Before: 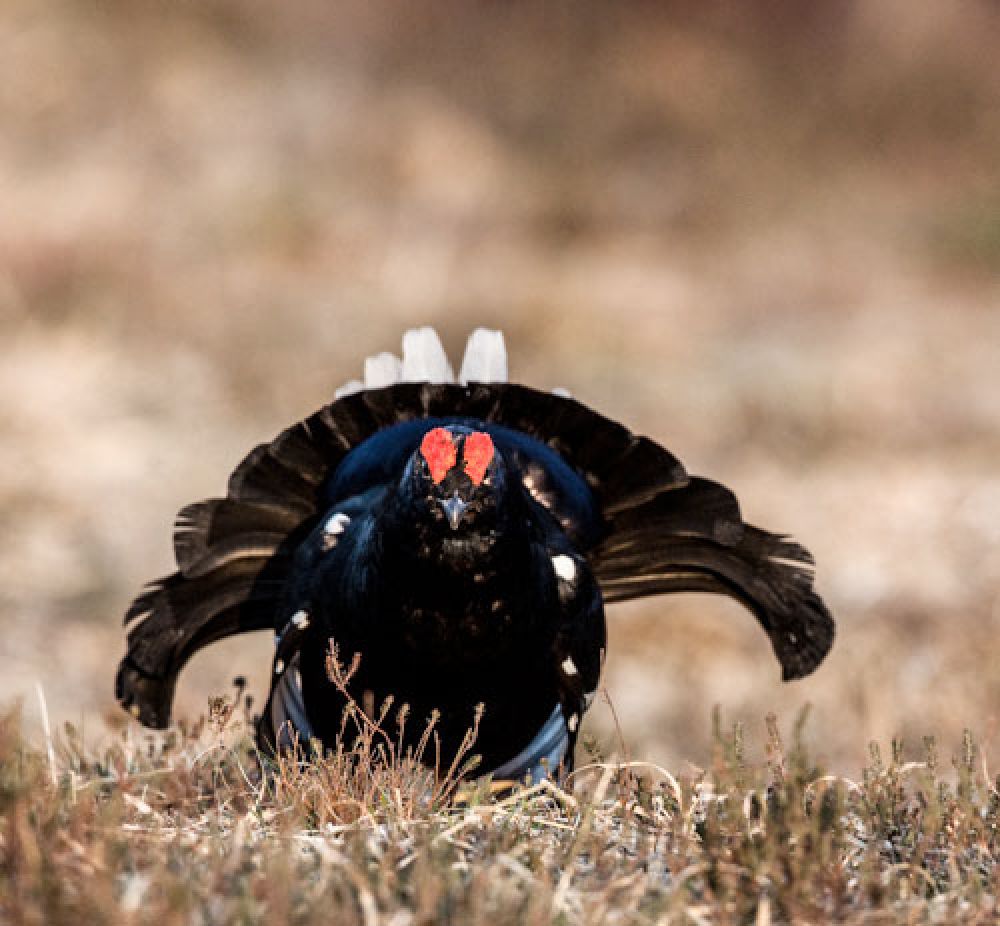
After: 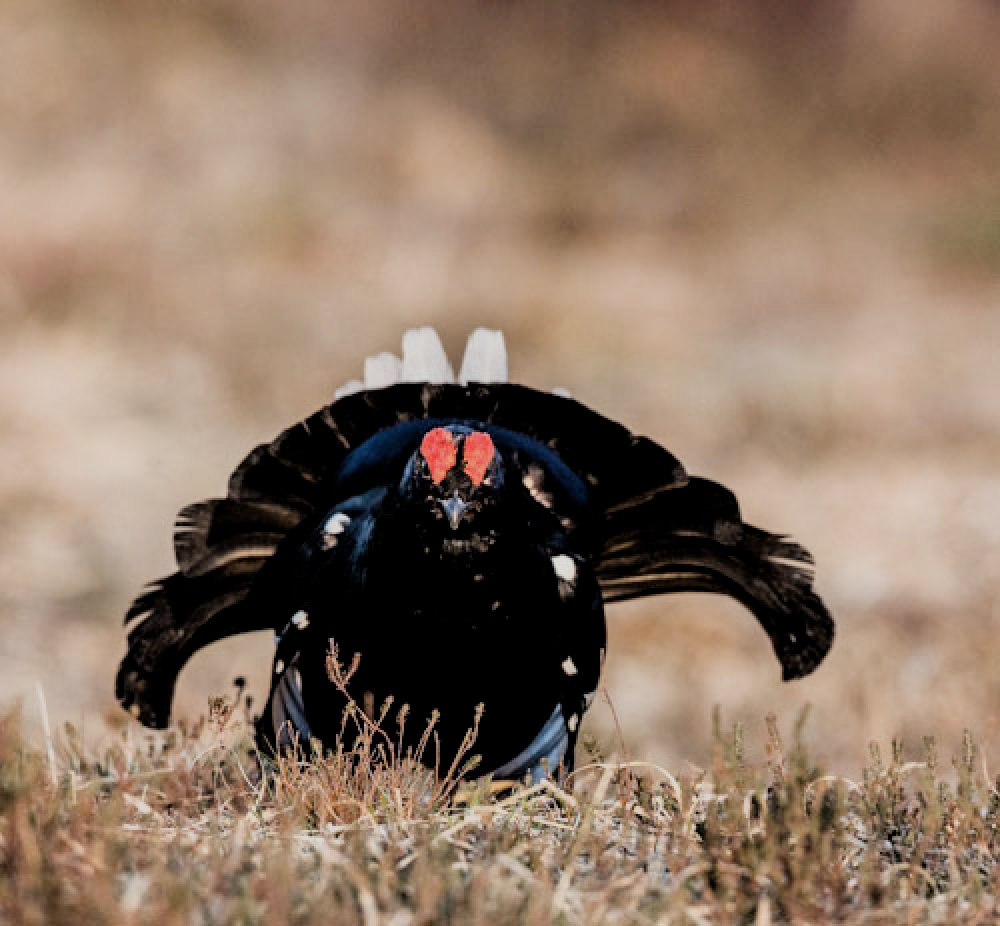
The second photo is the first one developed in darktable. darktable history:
filmic rgb: black relative exposure -7.59 EV, white relative exposure 4.6 EV, target black luminance 0%, hardness 3.5, latitude 50.3%, contrast 1.028, highlights saturation mix 9.8%, shadows ↔ highlights balance -0.195%, iterations of high-quality reconstruction 10
